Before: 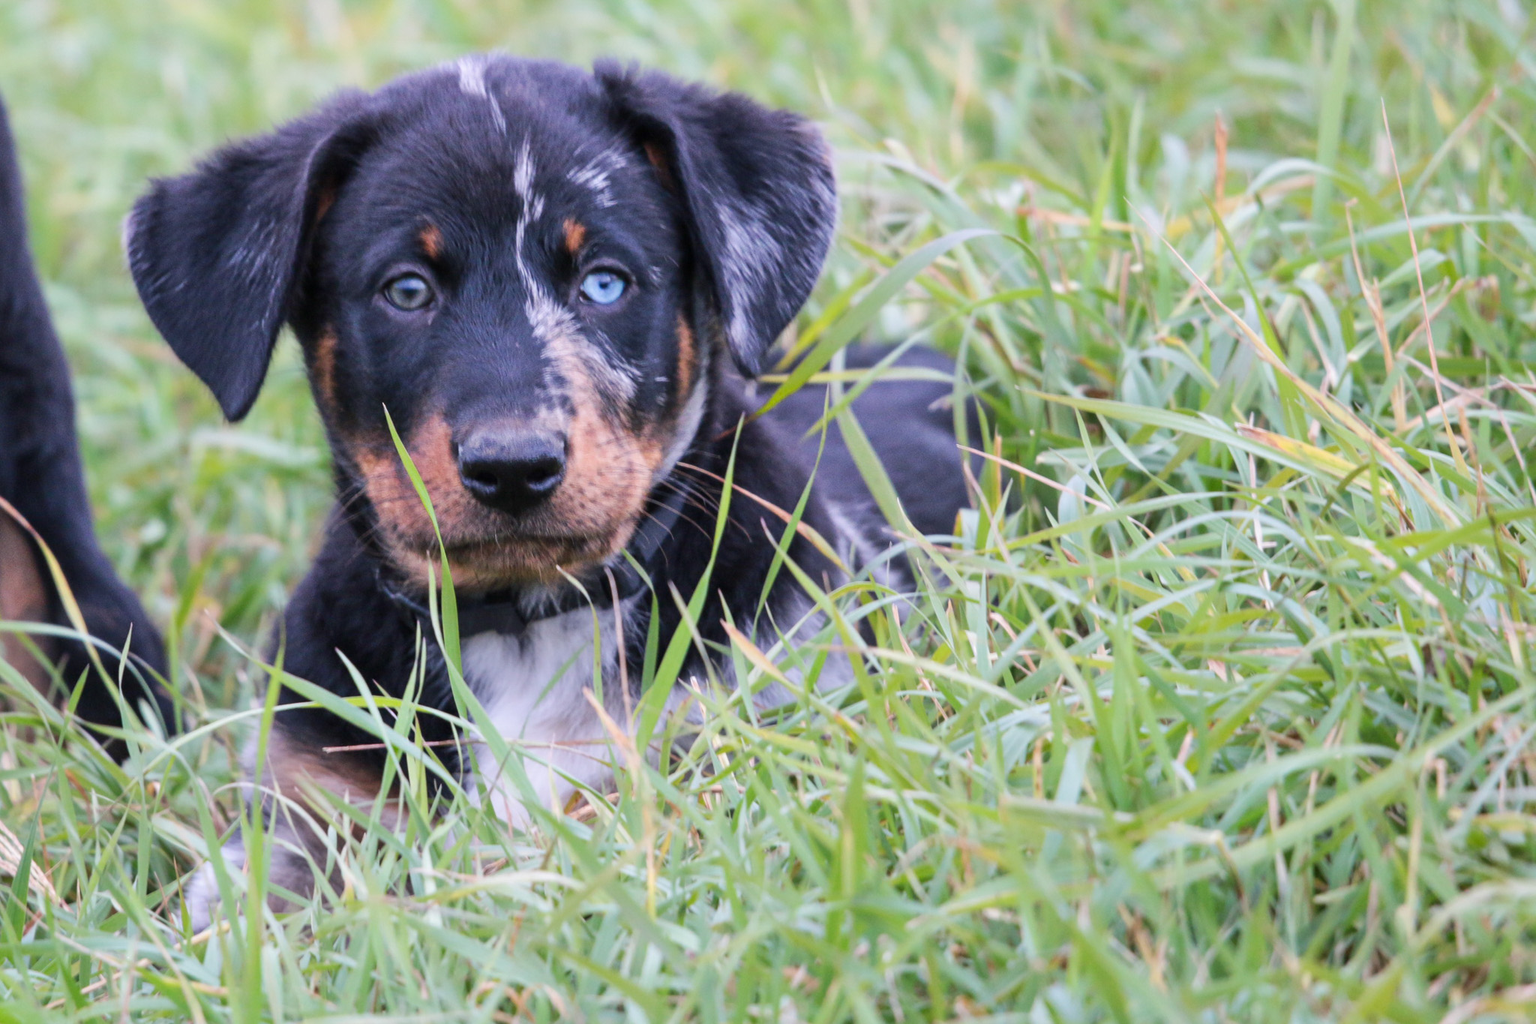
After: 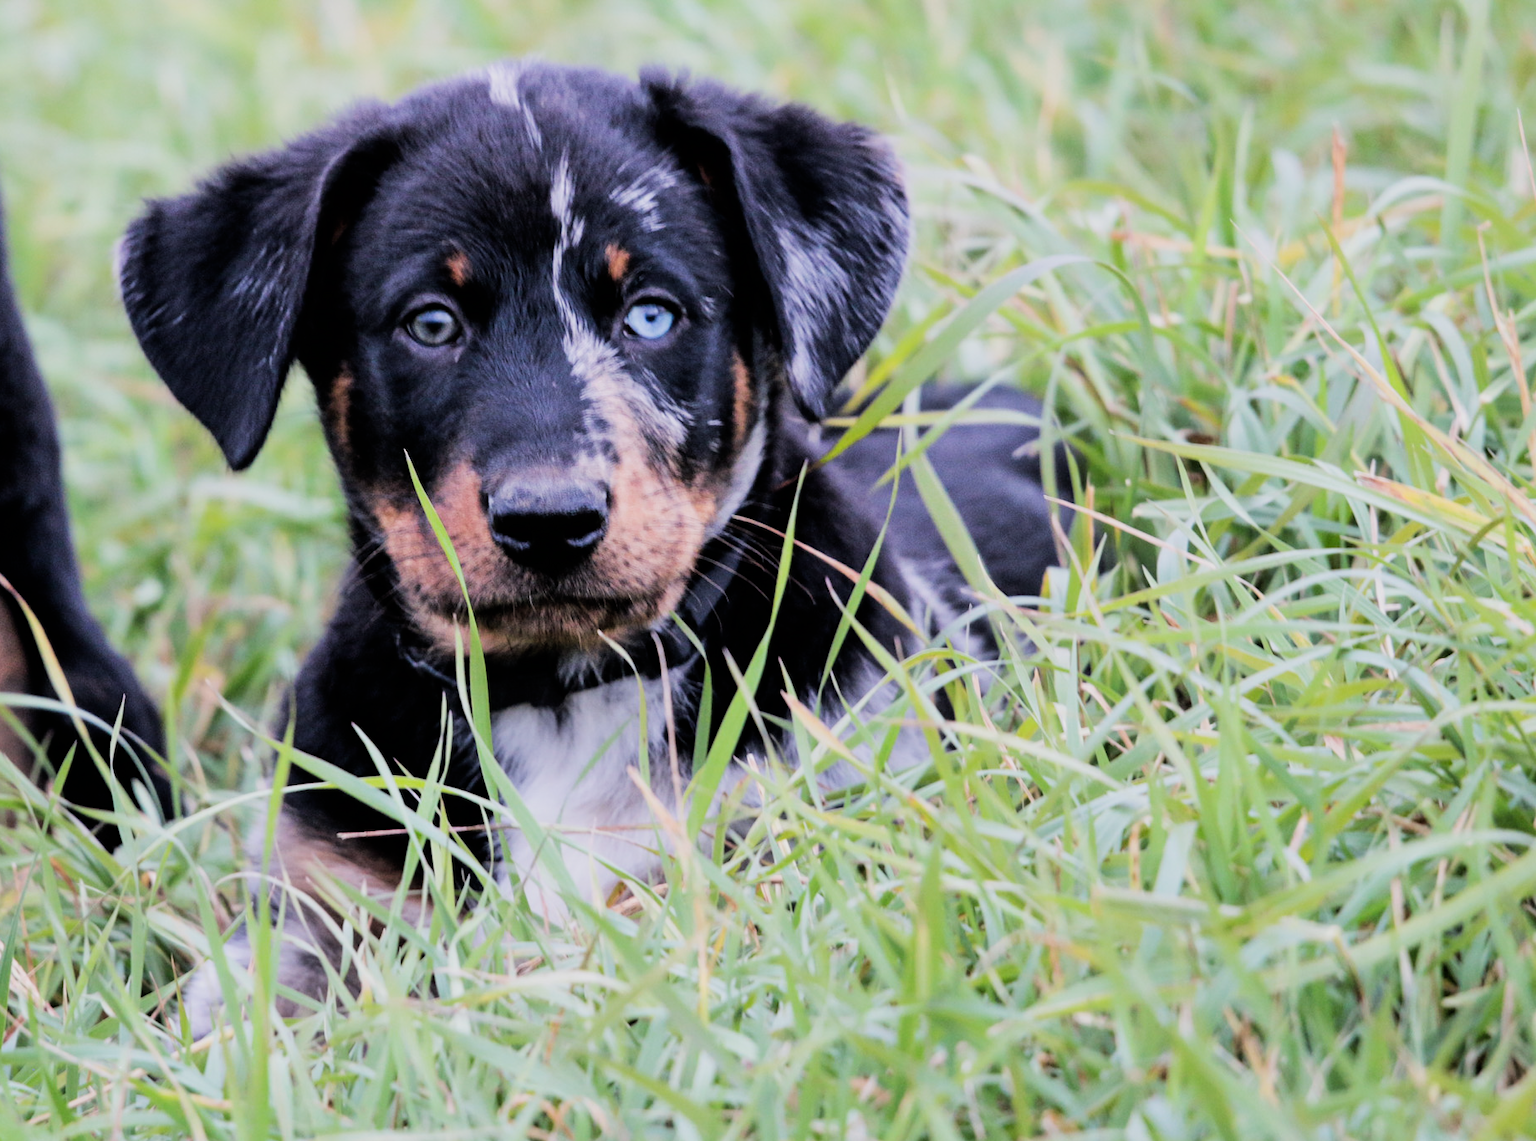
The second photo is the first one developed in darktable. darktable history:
filmic rgb: black relative exposure -5.05 EV, white relative exposure 3.96 EV, threshold 5.96 EV, hardness 2.88, contrast 1.411, highlights saturation mix -29.7%, enable highlight reconstruction true
crop and rotate: left 1.343%, right 8.932%
